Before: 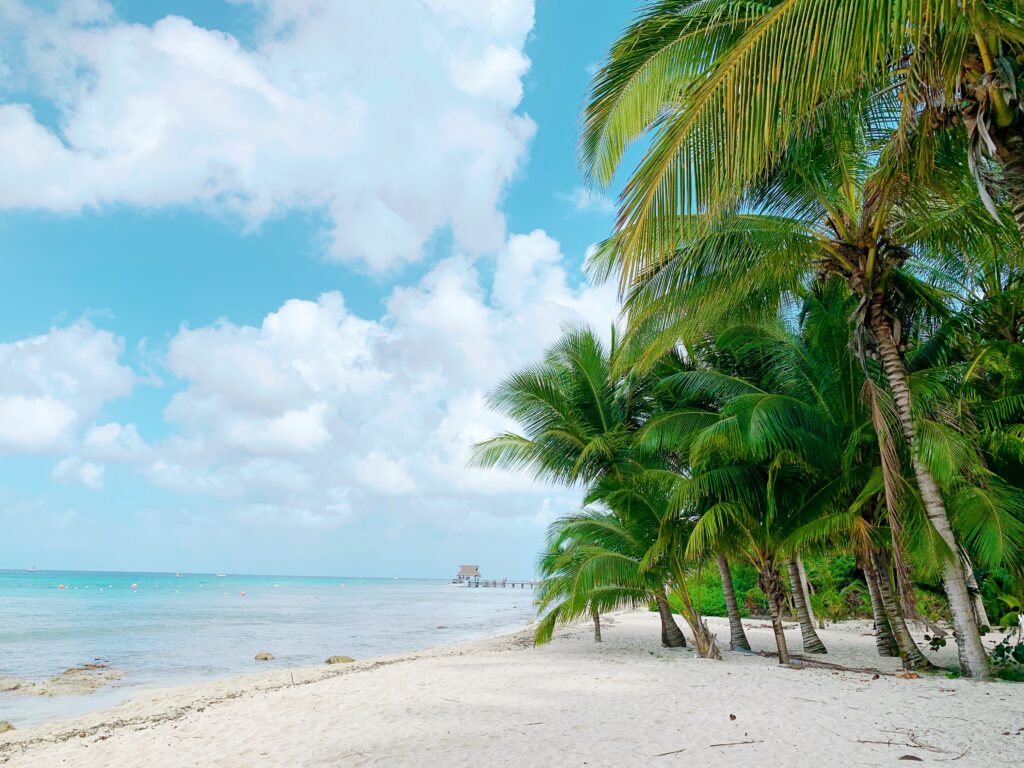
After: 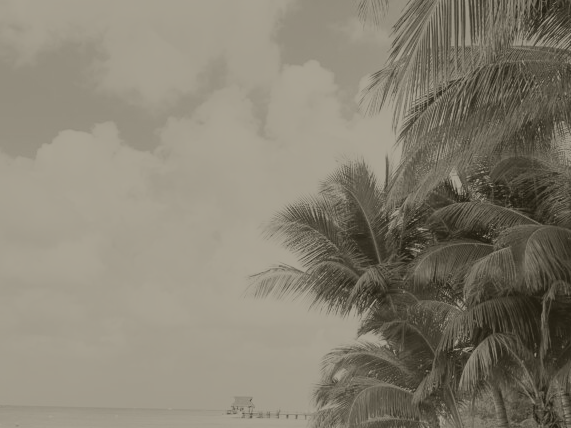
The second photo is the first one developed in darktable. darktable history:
crop and rotate: left 22.13%, top 22.054%, right 22.026%, bottom 22.102%
white balance: red 1.009, blue 1.027
base curve: curves: ch0 [(0, 0) (0.088, 0.125) (0.176, 0.251) (0.354, 0.501) (0.613, 0.749) (1, 0.877)], preserve colors none
bloom: size 13.65%, threshold 98.39%, strength 4.82%
color balance rgb: linear chroma grading › global chroma 15%, perceptual saturation grading › global saturation 30%
colorize: hue 41.44°, saturation 22%, source mix 60%, lightness 10.61%
